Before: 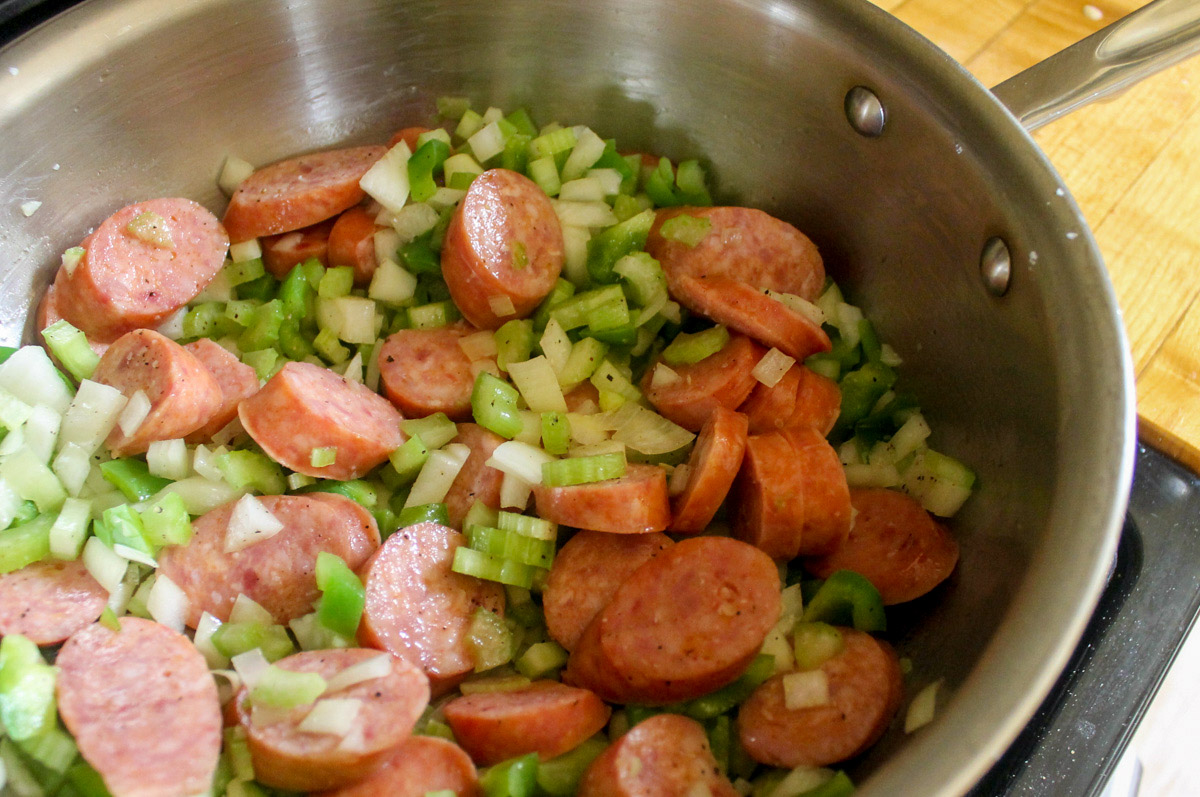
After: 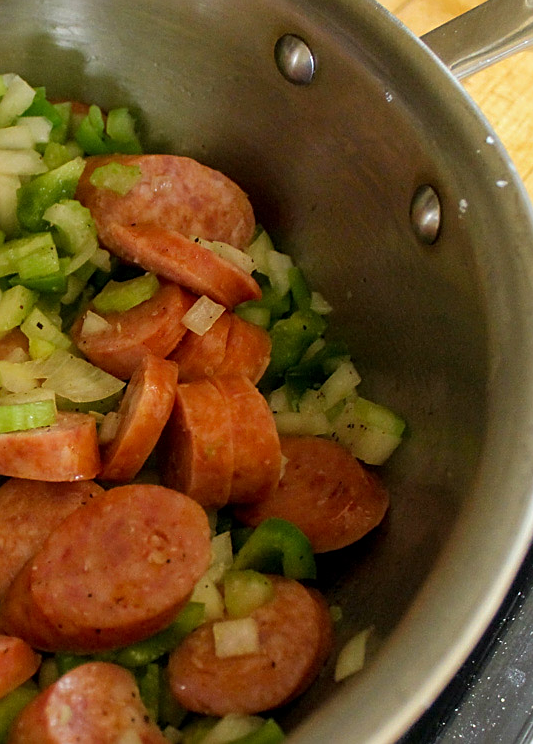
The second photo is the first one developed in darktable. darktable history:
sharpen: on, module defaults
crop: left 47.528%, top 6.632%, right 7.997%
